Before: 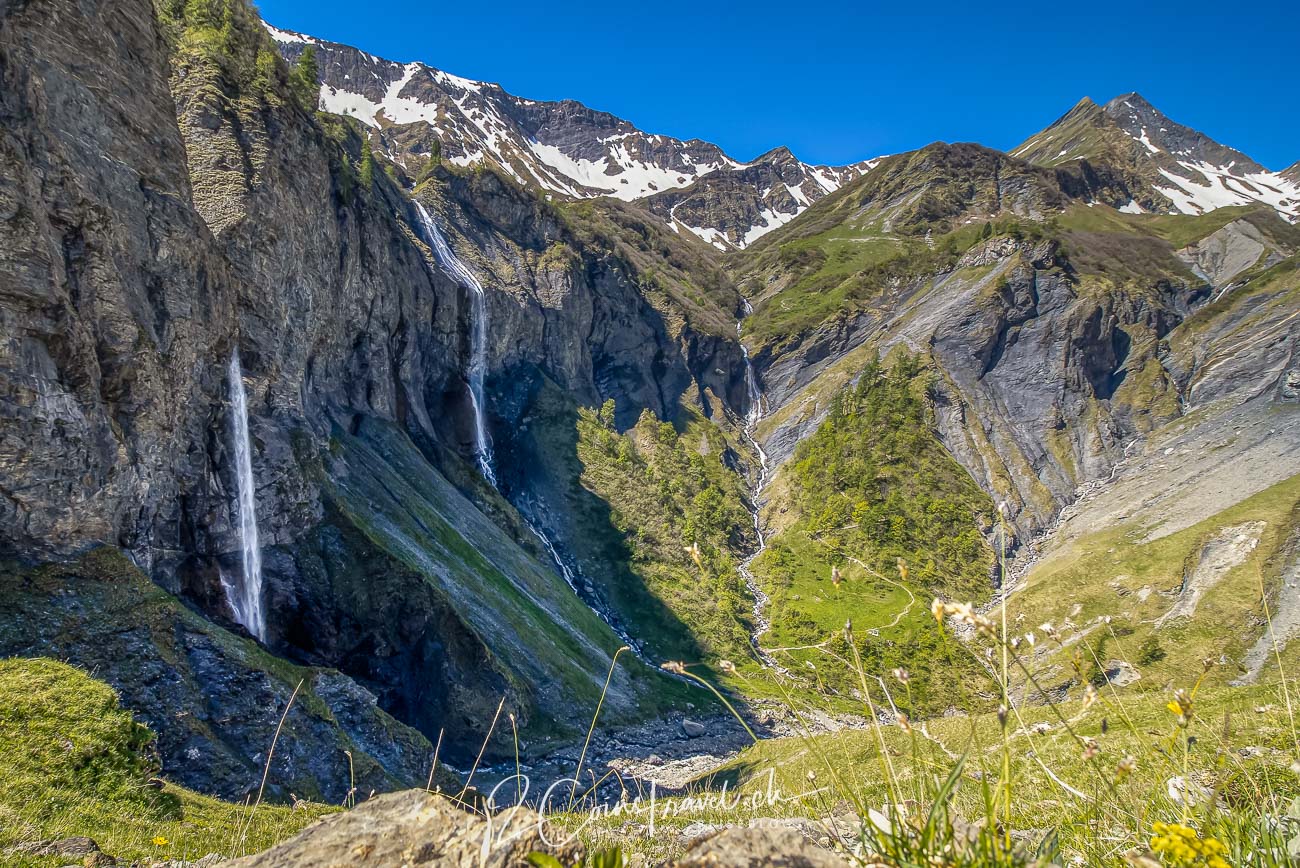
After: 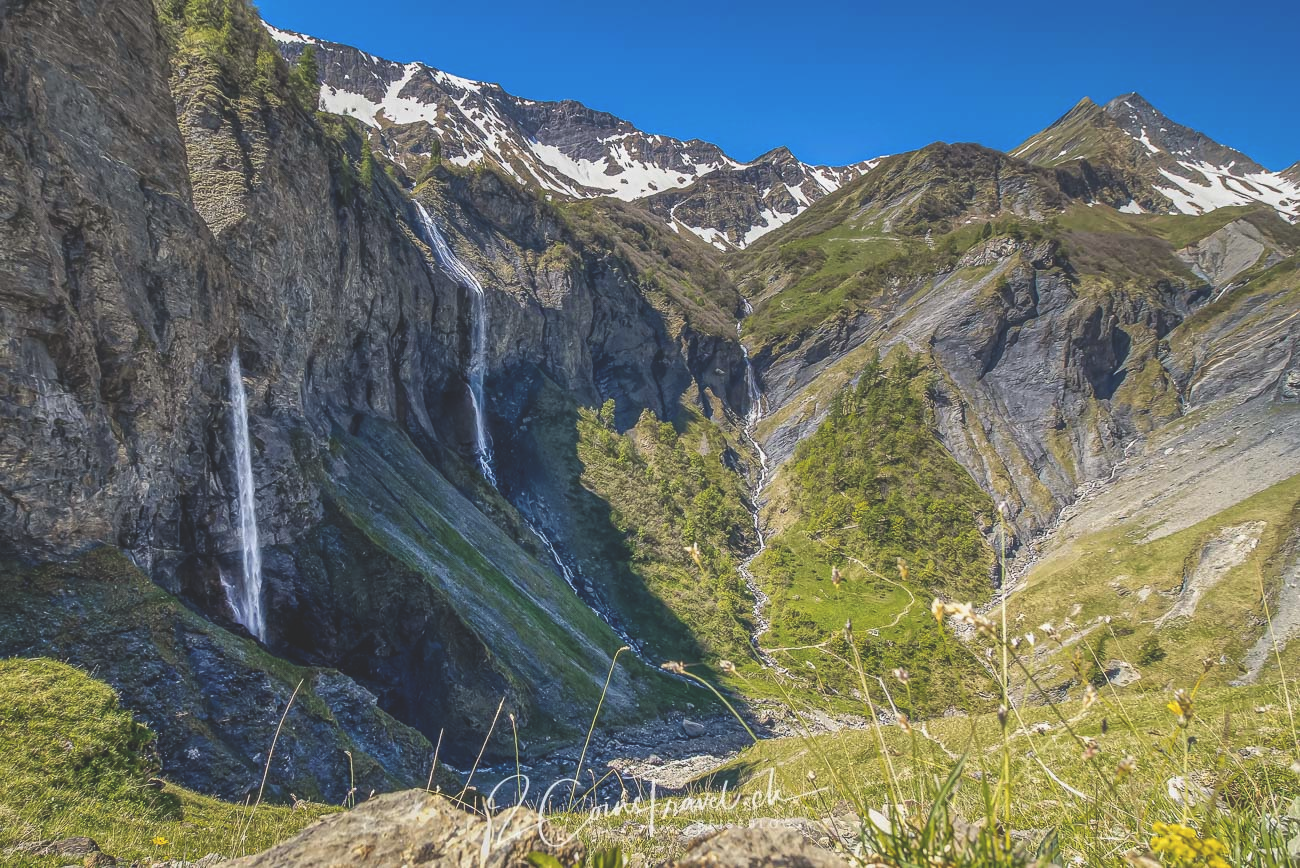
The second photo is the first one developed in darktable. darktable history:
exposure: black level correction -0.025, exposure -0.117 EV, compensate highlight preservation false
tone equalizer: on, module defaults
white balance: emerald 1
